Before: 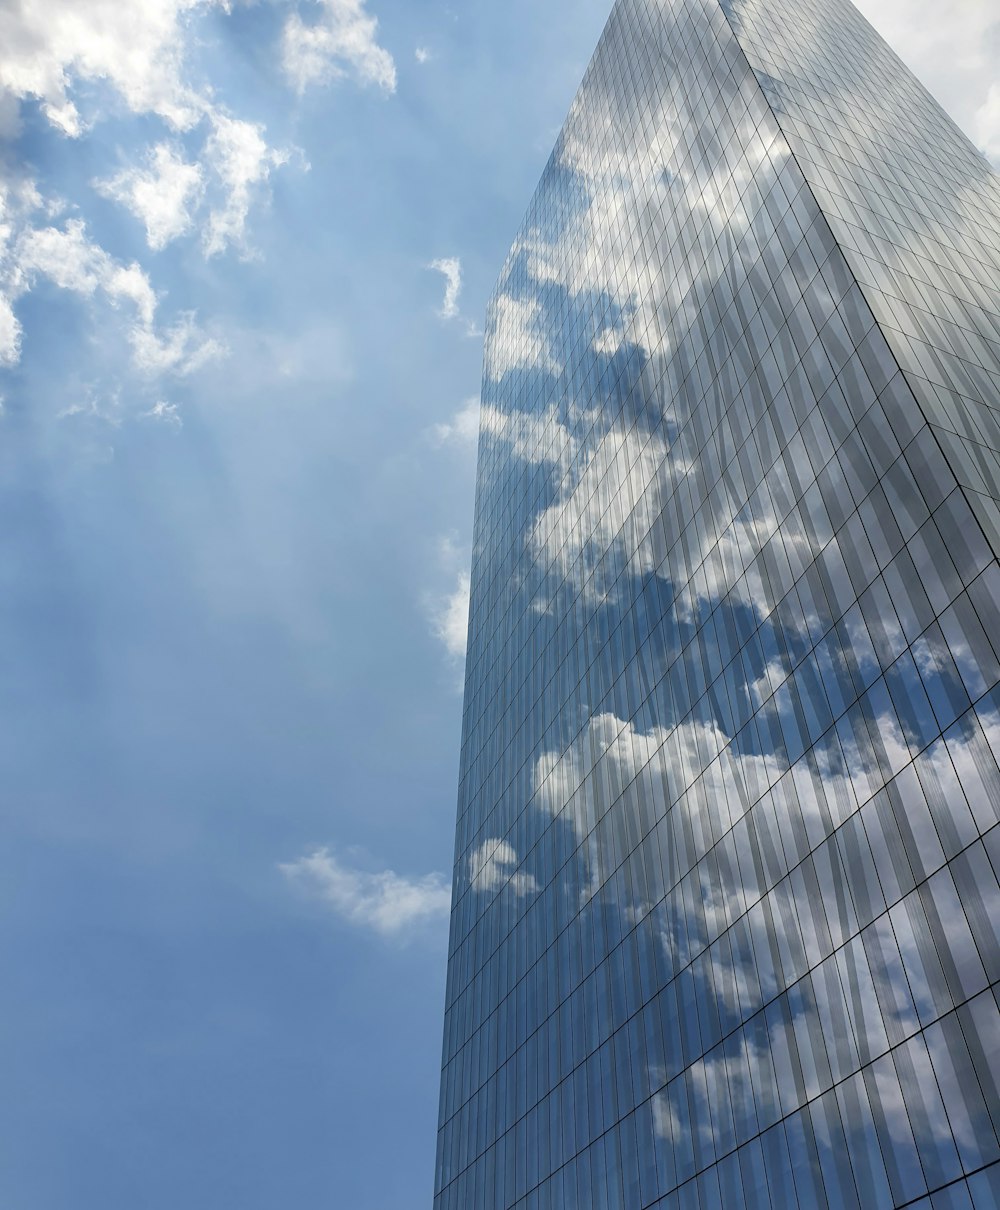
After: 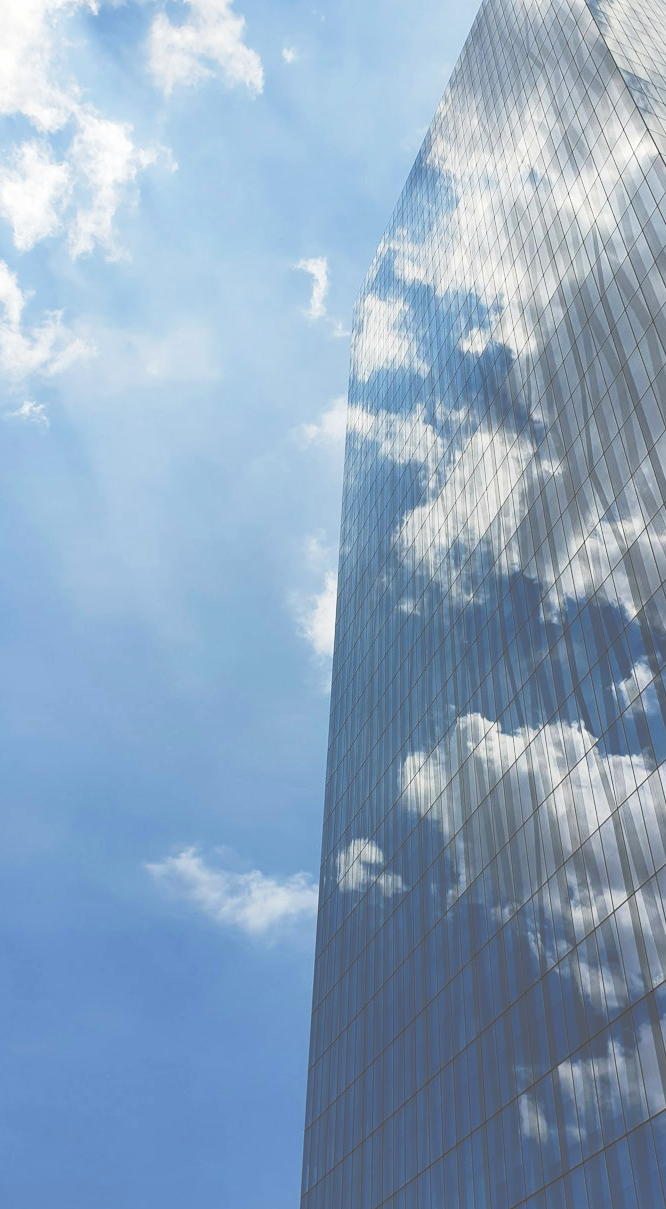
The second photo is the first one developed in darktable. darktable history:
crop and rotate: left 13.398%, right 19.903%
tone curve: curves: ch0 [(0, 0) (0.003, 0.319) (0.011, 0.319) (0.025, 0.323) (0.044, 0.323) (0.069, 0.327) (0.1, 0.33) (0.136, 0.338) (0.177, 0.348) (0.224, 0.361) (0.277, 0.374) (0.335, 0.398) (0.399, 0.444) (0.468, 0.516) (0.543, 0.595) (0.623, 0.694) (0.709, 0.793) (0.801, 0.883) (0.898, 0.942) (1, 1)], preserve colors none
